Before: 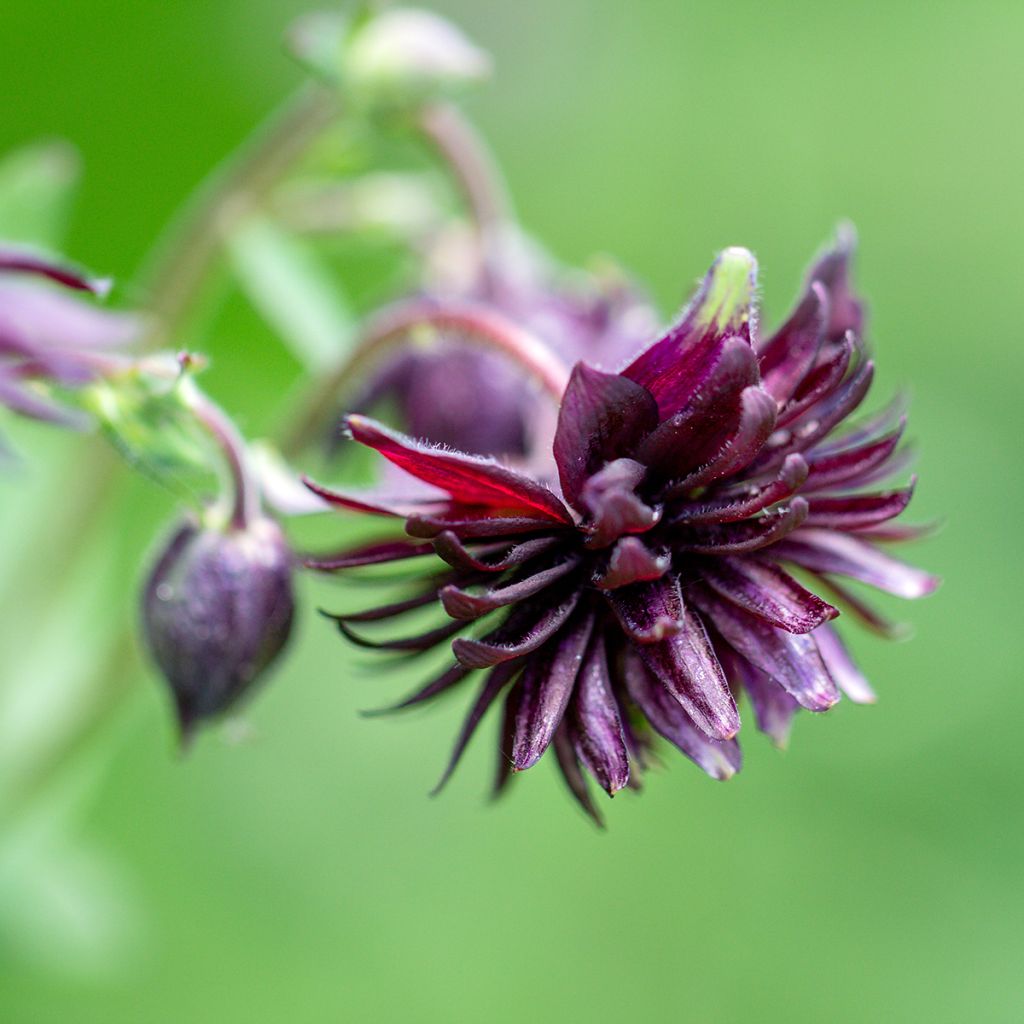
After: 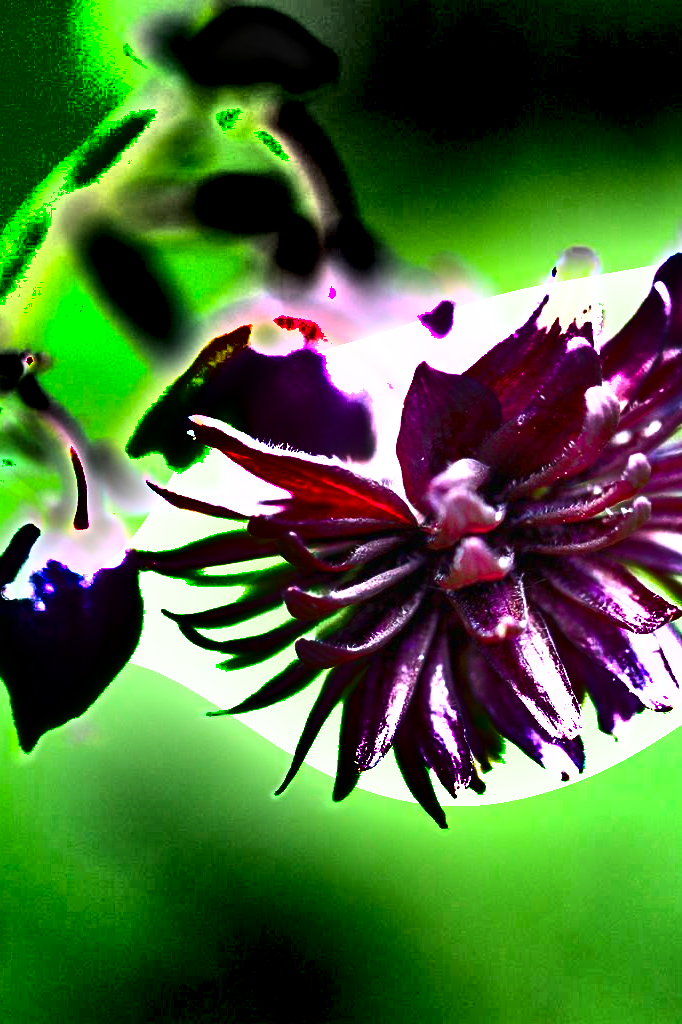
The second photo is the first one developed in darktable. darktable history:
shadows and highlights: radius 123.17, shadows 98.45, white point adjustment -2.97, highlights -98.17, soften with gaussian
crop and rotate: left 15.349%, right 18.045%
exposure: black level correction 0, exposure 1.976 EV, compensate exposure bias true, compensate highlight preservation false
